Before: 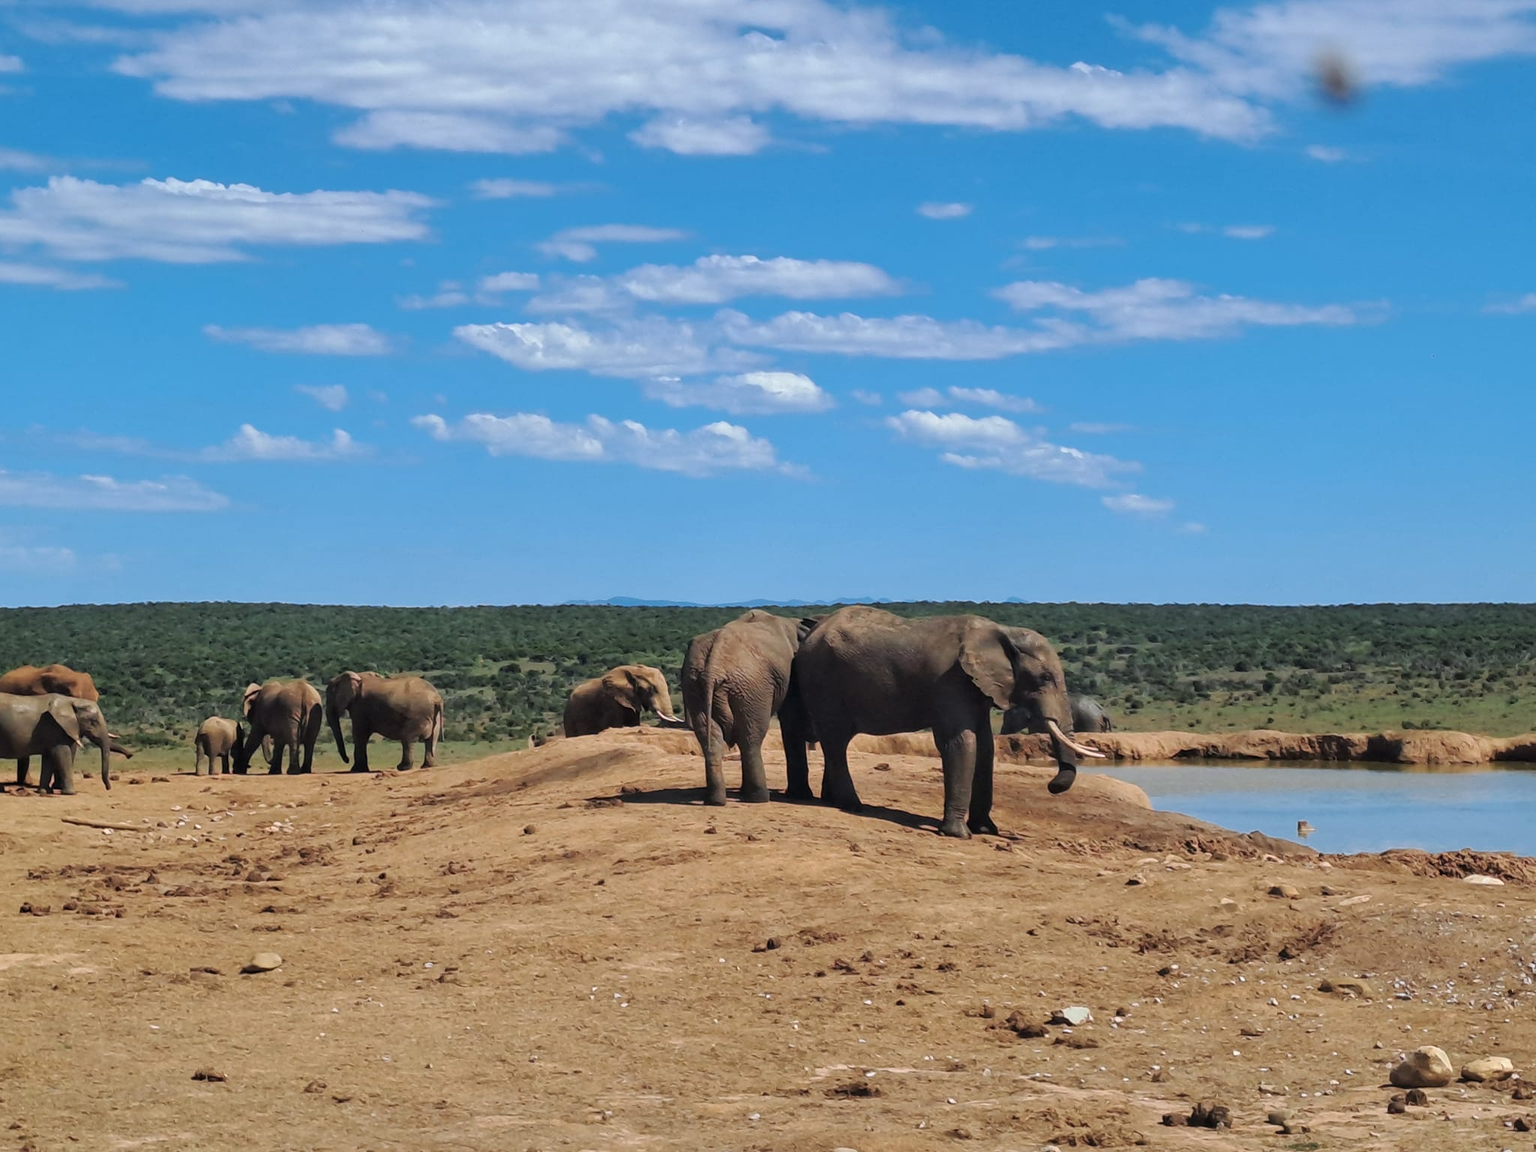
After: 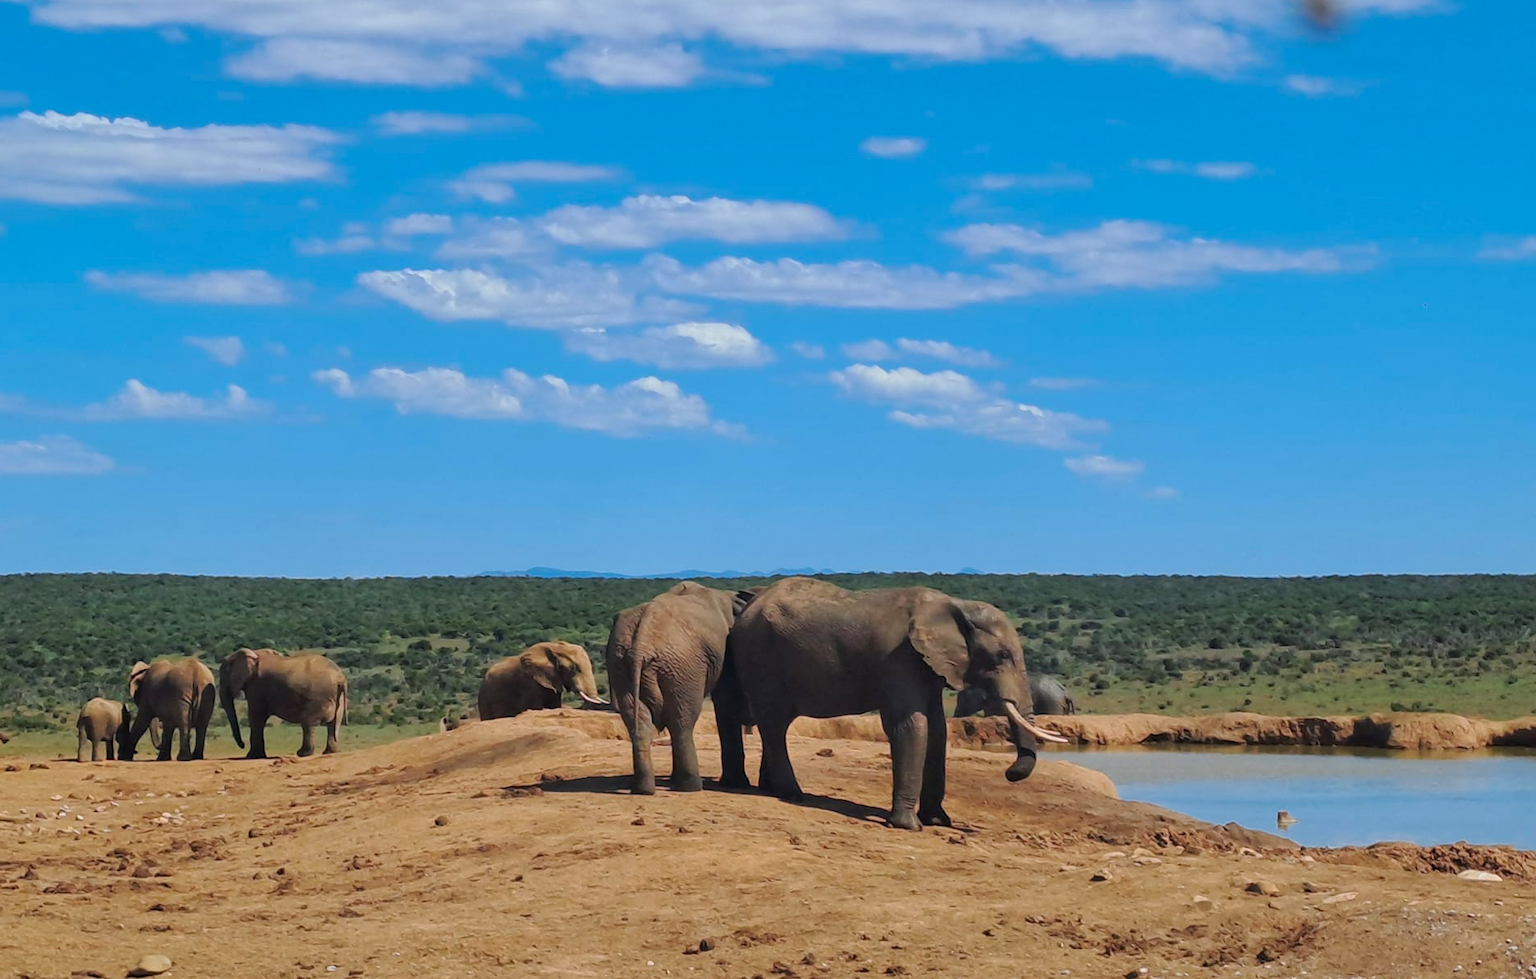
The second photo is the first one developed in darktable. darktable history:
color balance rgb: linear chroma grading › global chroma 15.252%, perceptual saturation grading › global saturation -0.101%, contrast -9.627%
crop: left 8.134%, top 6.613%, bottom 15.305%
